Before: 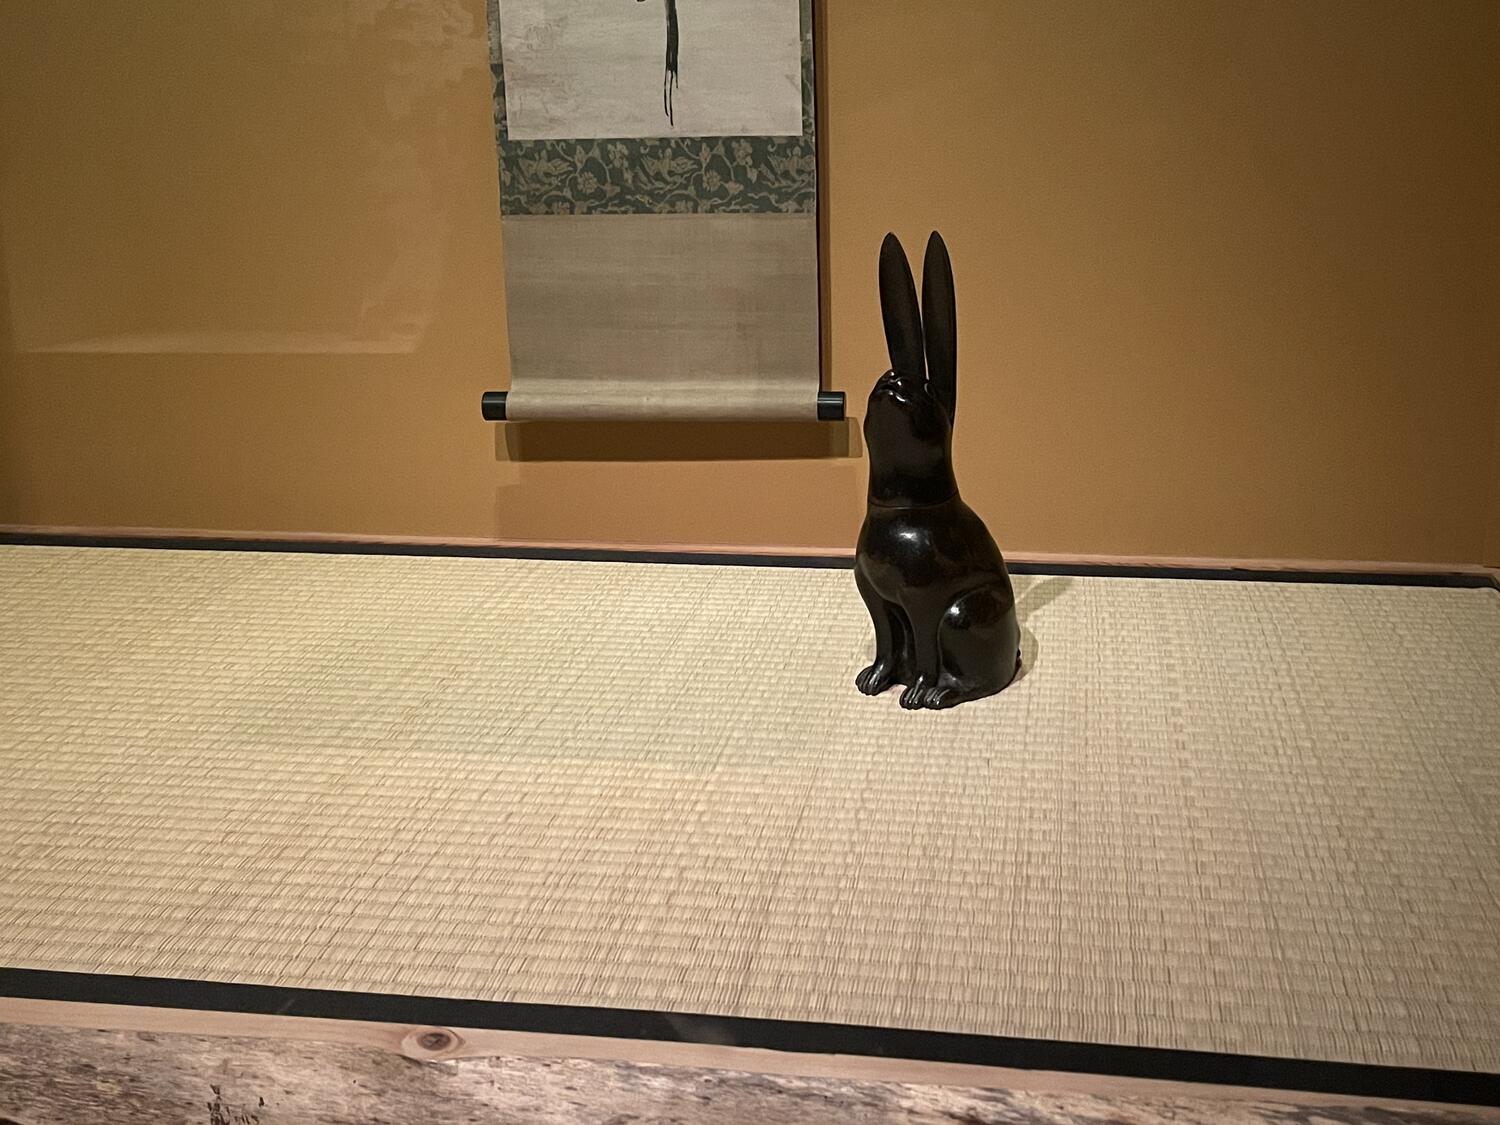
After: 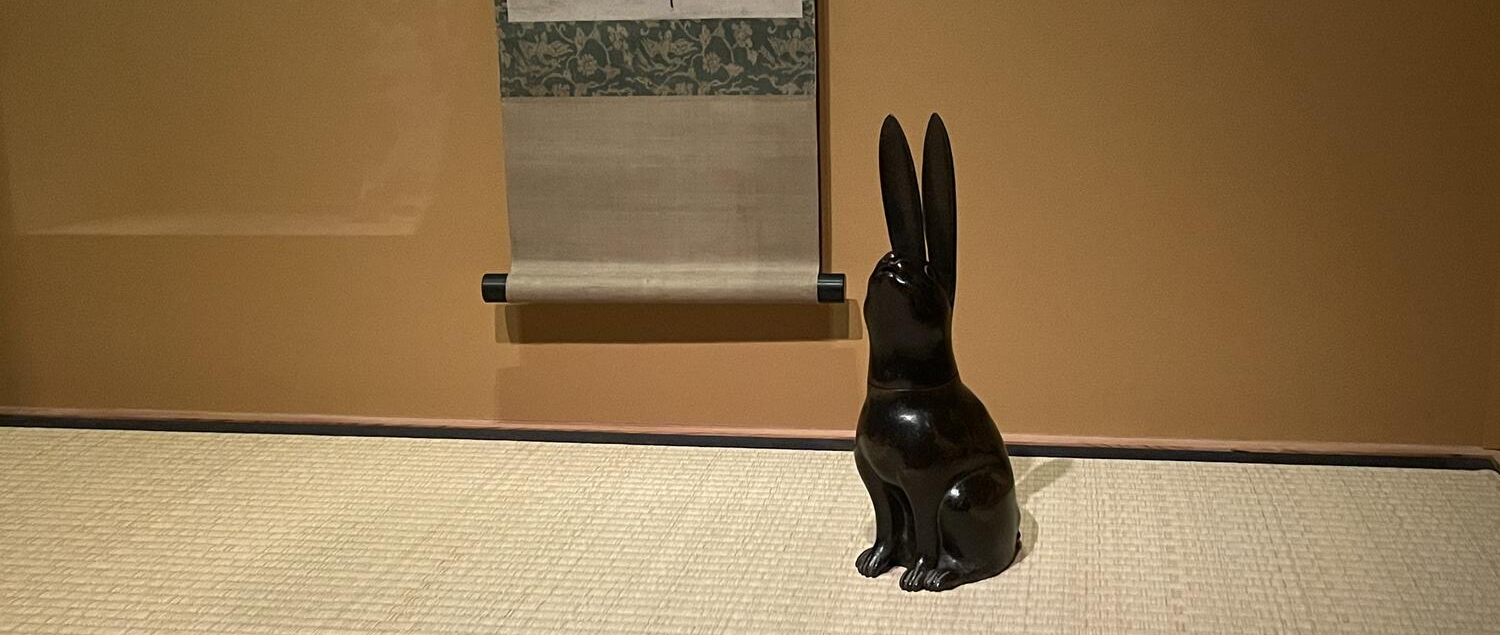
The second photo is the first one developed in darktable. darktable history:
crop and rotate: top 10.506%, bottom 33.01%
